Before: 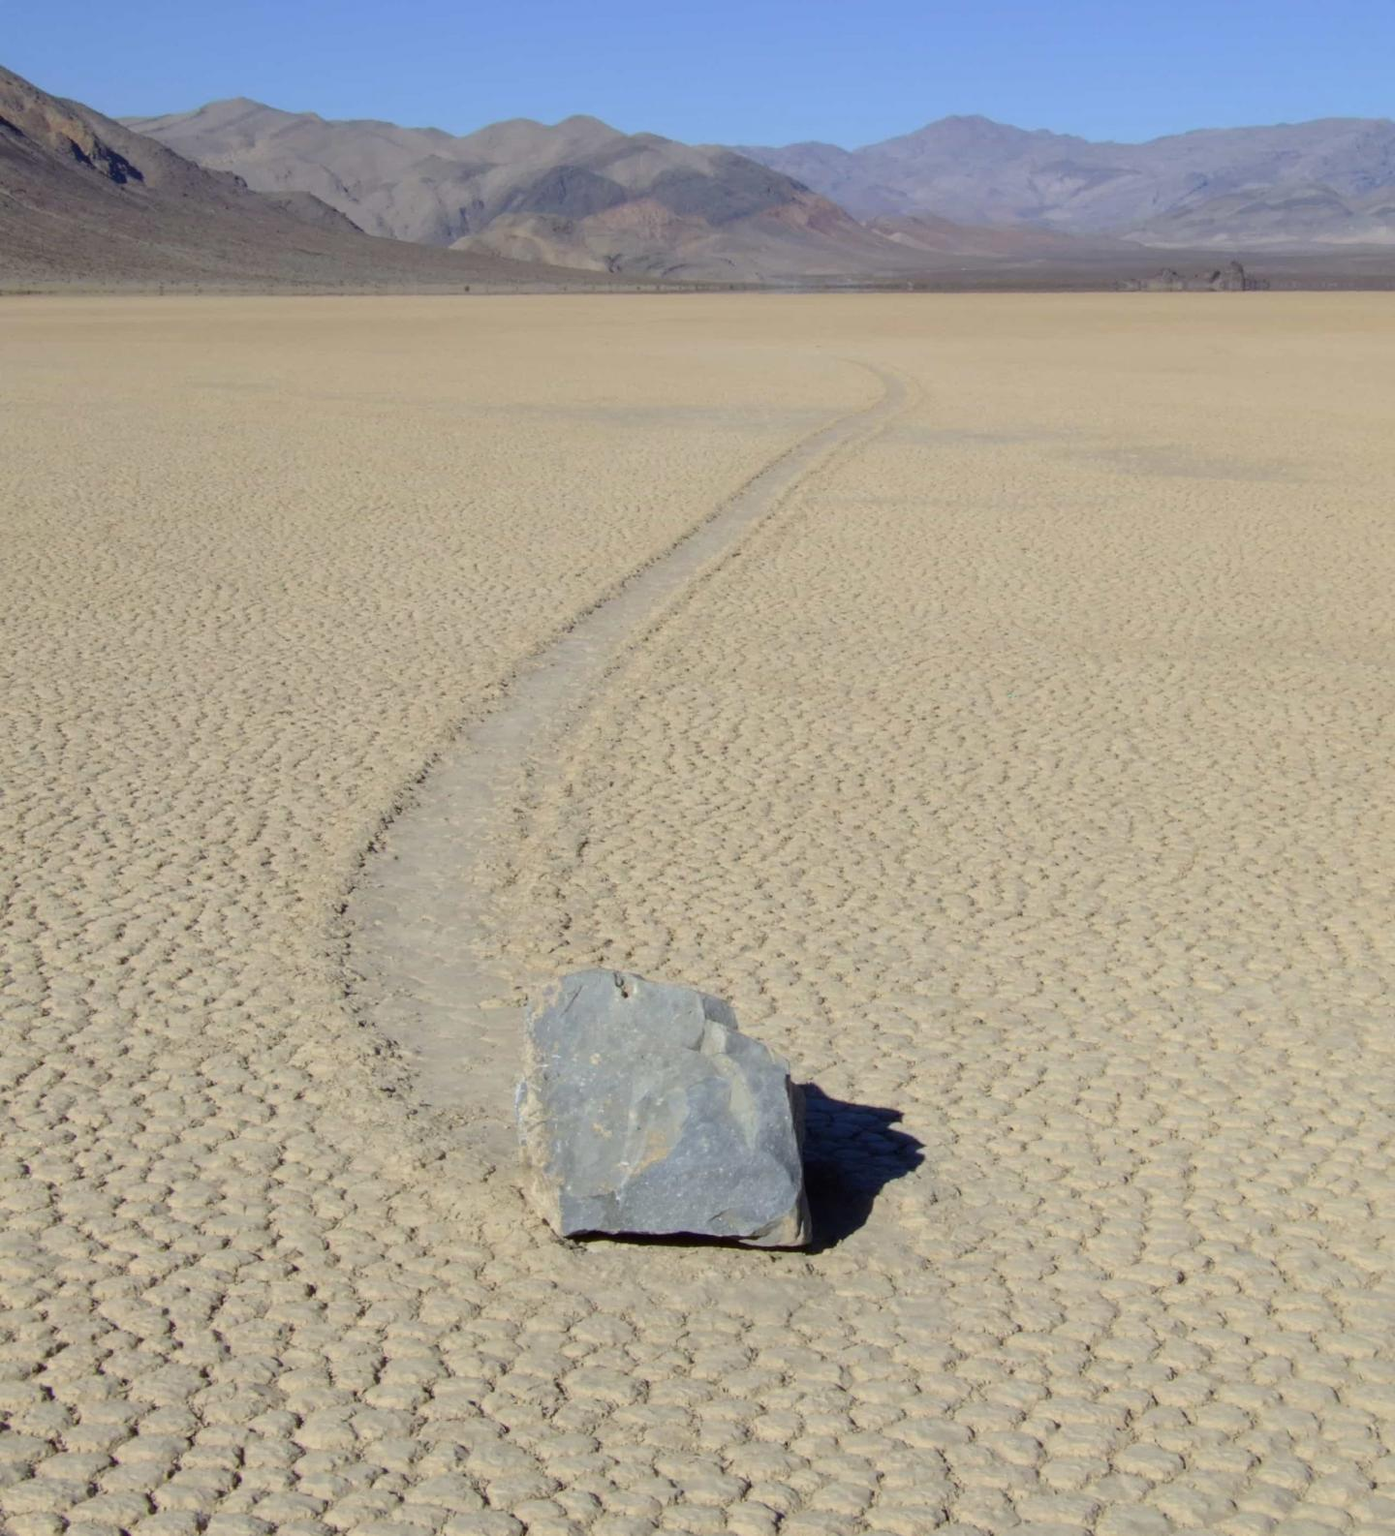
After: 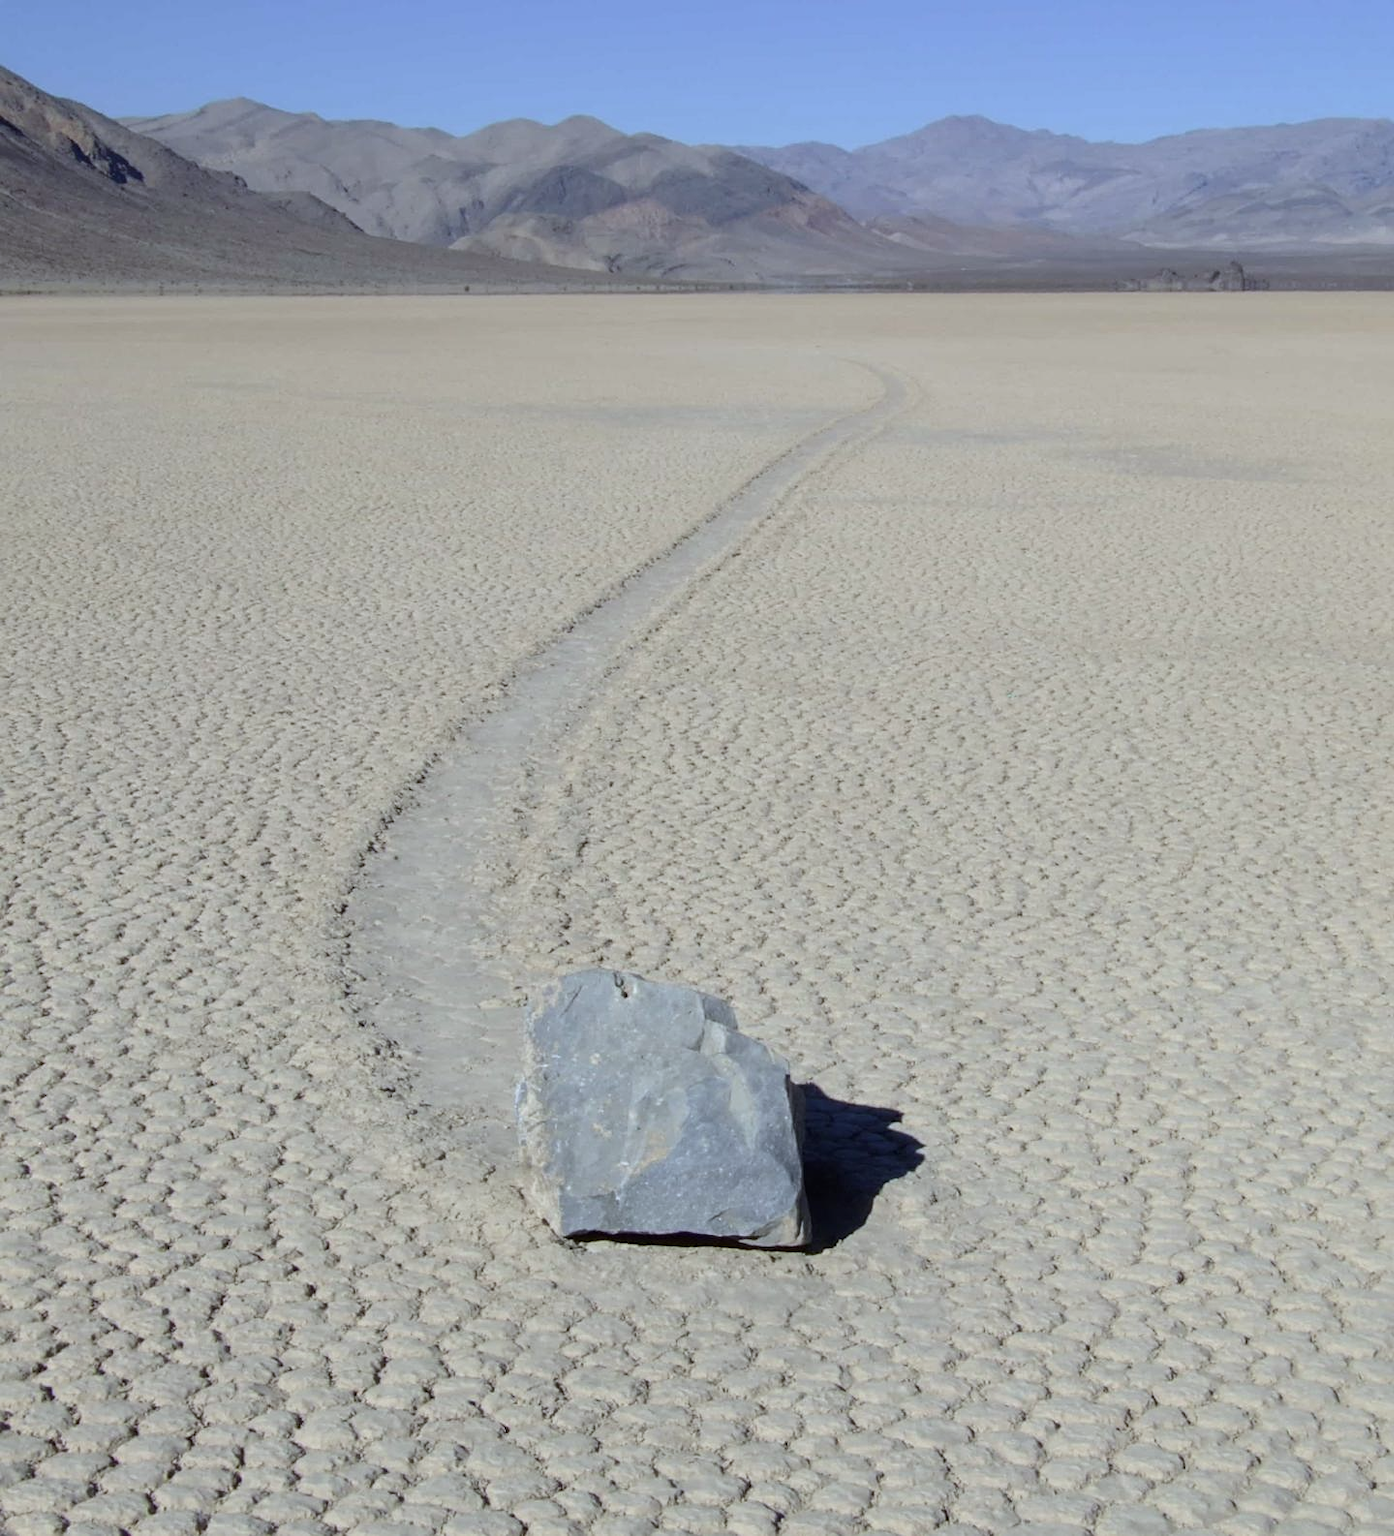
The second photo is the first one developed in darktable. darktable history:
contrast brightness saturation: contrast 0.06, brightness -0.008, saturation -0.25
color calibration: x 0.37, y 0.382, temperature 4314.07 K
sharpen: amount 0.218
